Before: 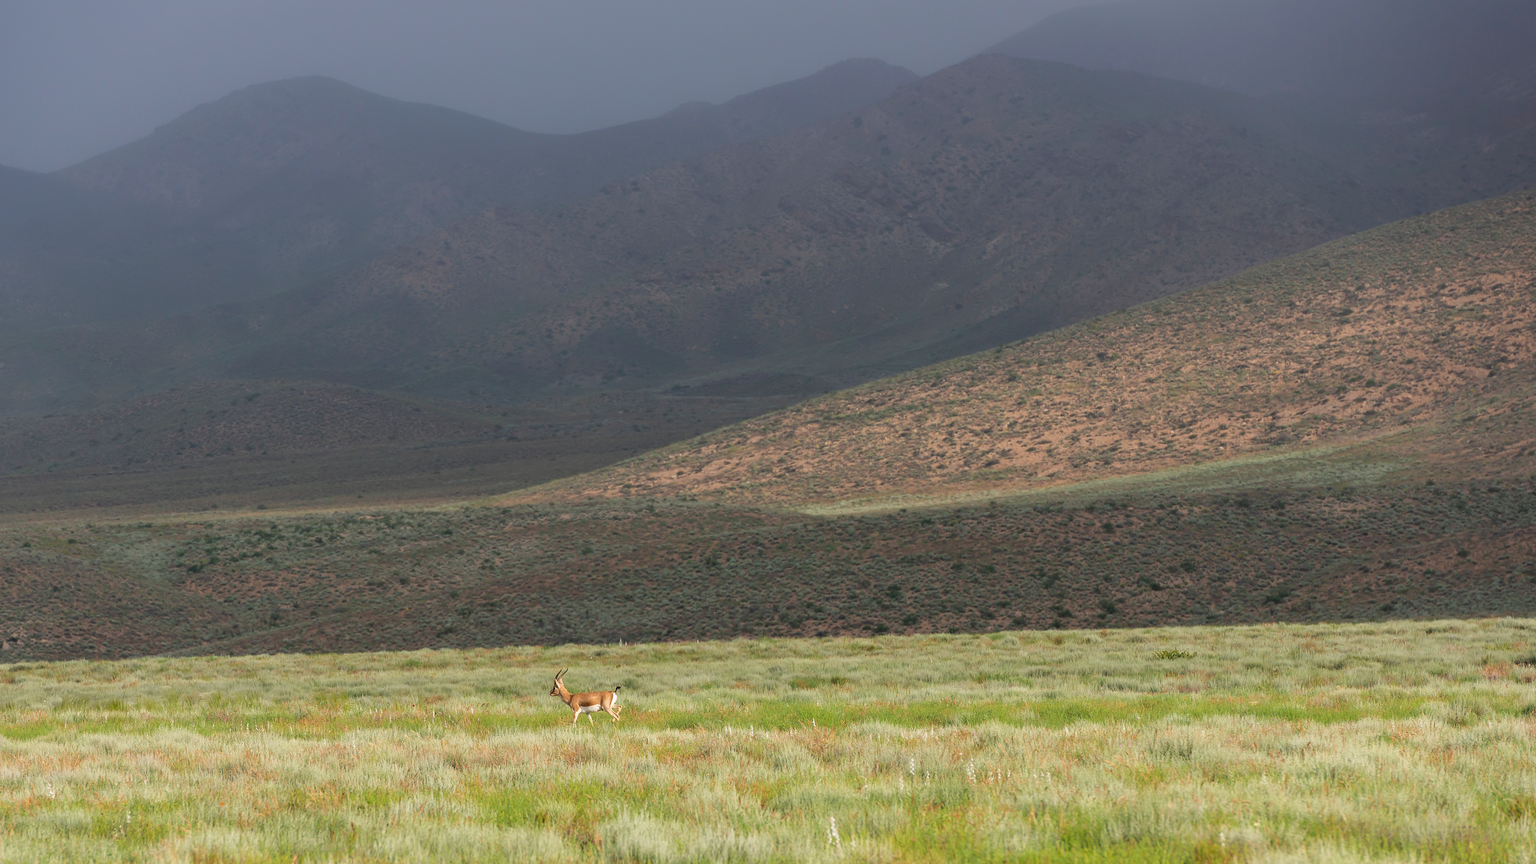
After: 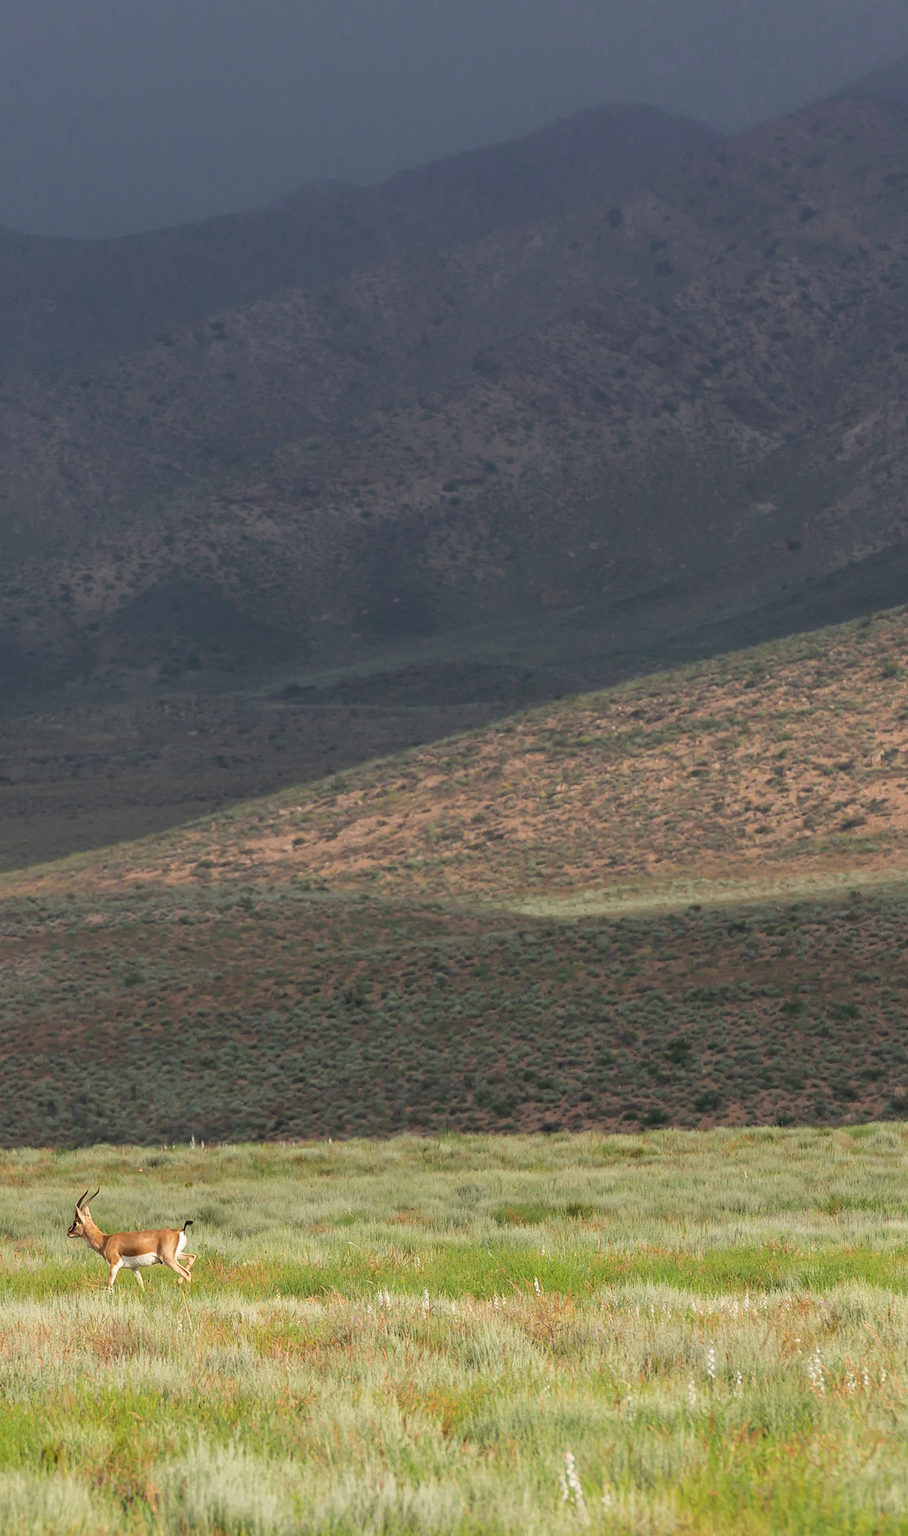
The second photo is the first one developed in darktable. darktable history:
crop: left 33.36%, right 33.36%
color zones: curves: ch0 [(0, 0.497) (0.143, 0.5) (0.286, 0.5) (0.429, 0.483) (0.571, 0.116) (0.714, -0.006) (0.857, 0.28) (1, 0.497)]
